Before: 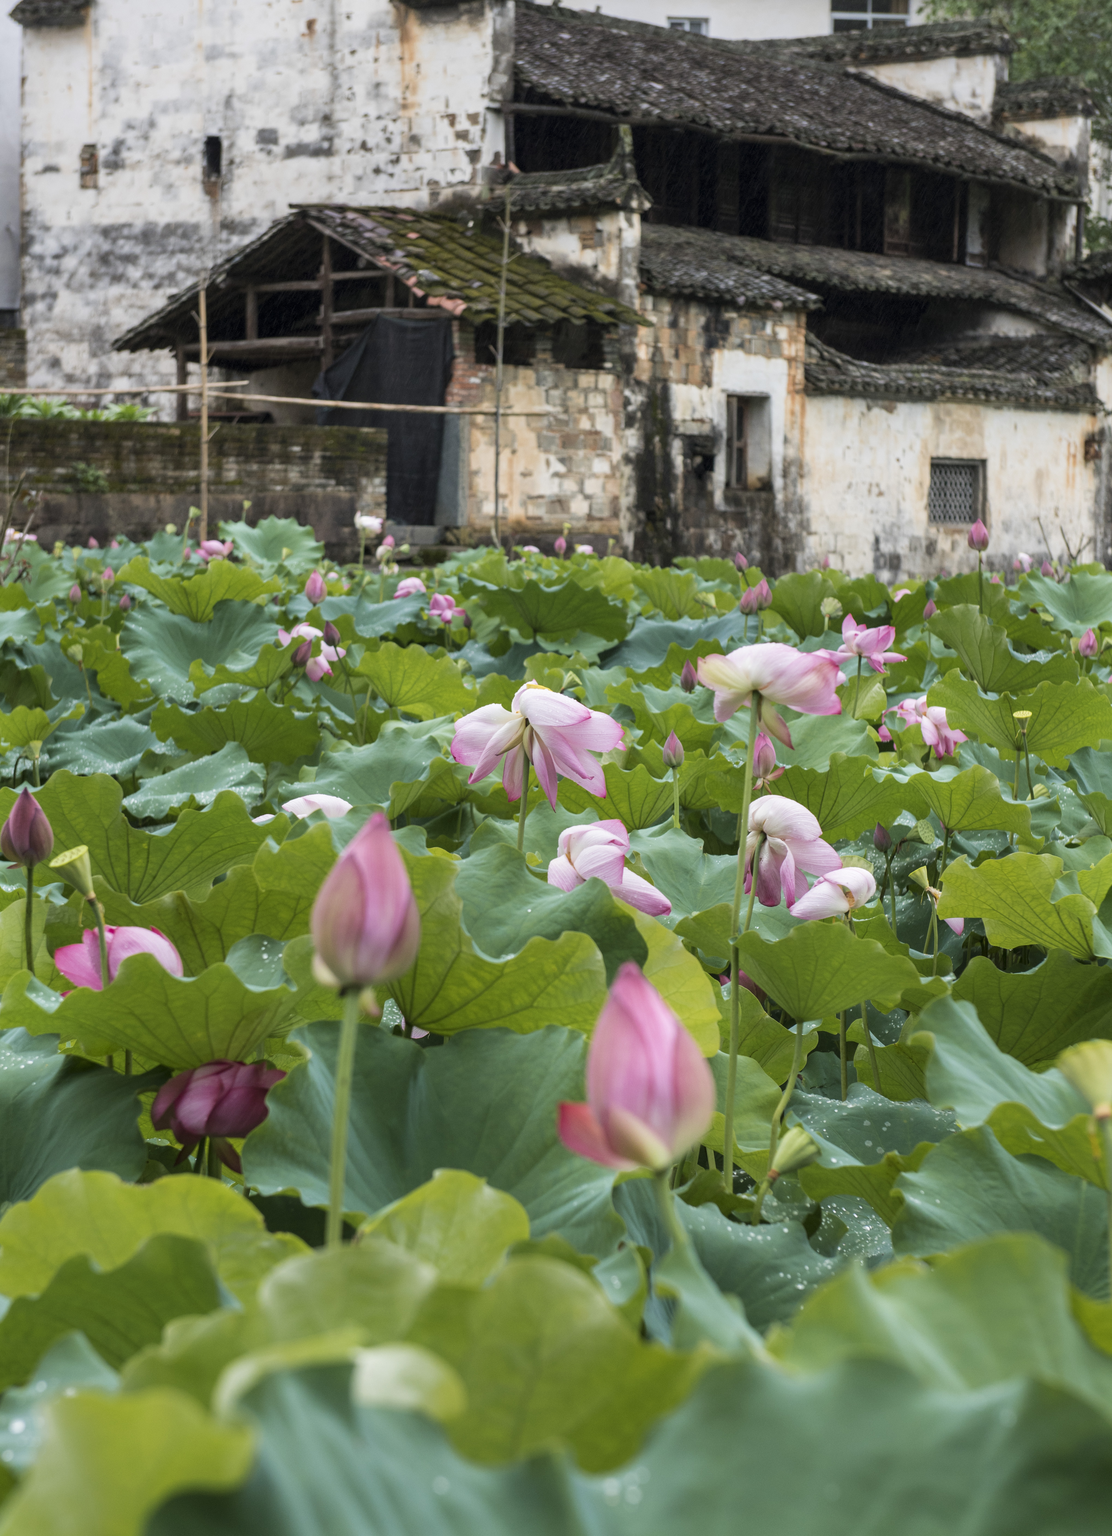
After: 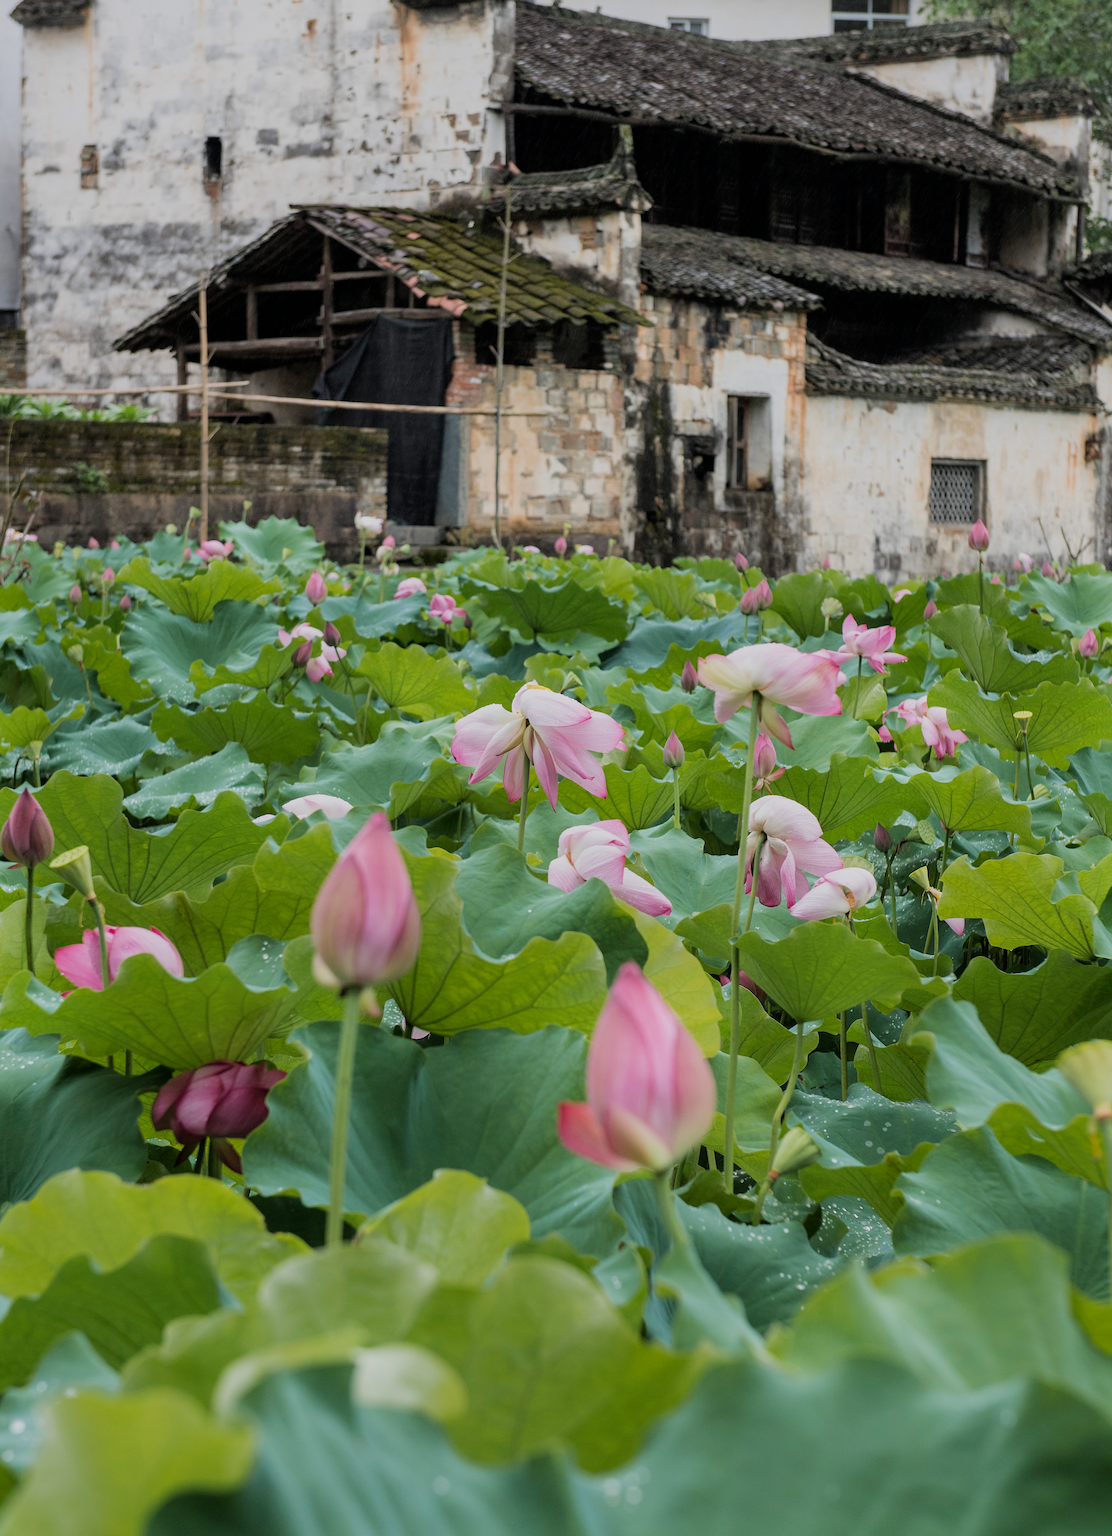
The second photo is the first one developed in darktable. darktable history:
sharpen: on, module defaults
filmic rgb: black relative exposure -8.01 EV, white relative exposure 4.03 EV, hardness 4.16, contrast 0.934
